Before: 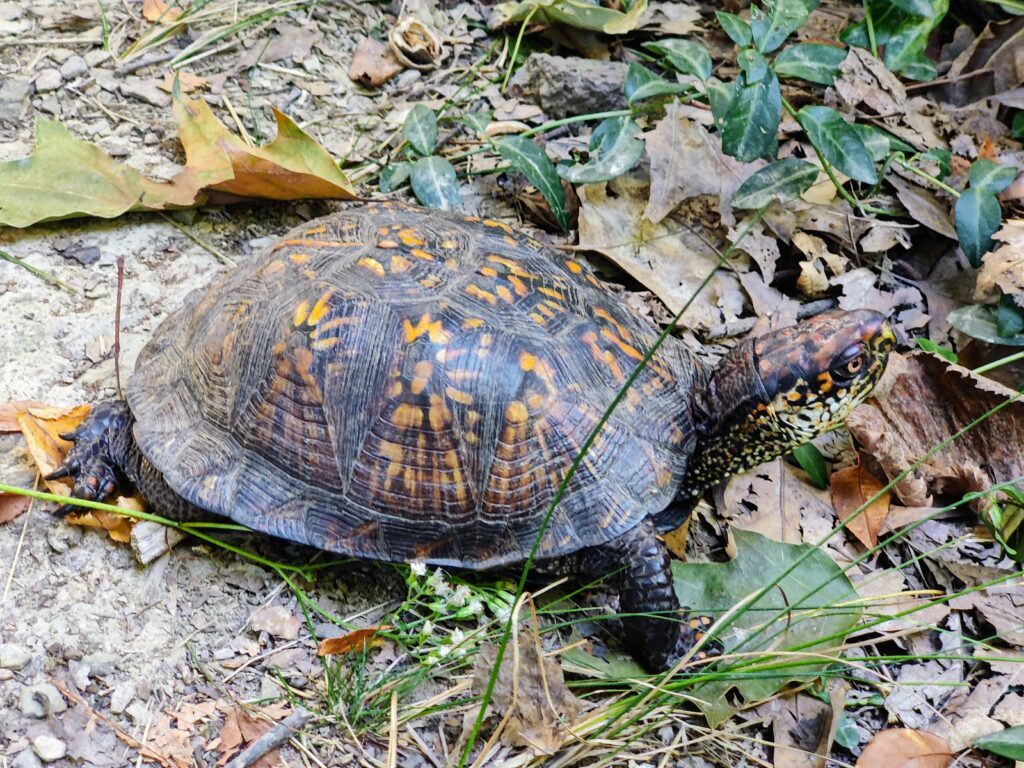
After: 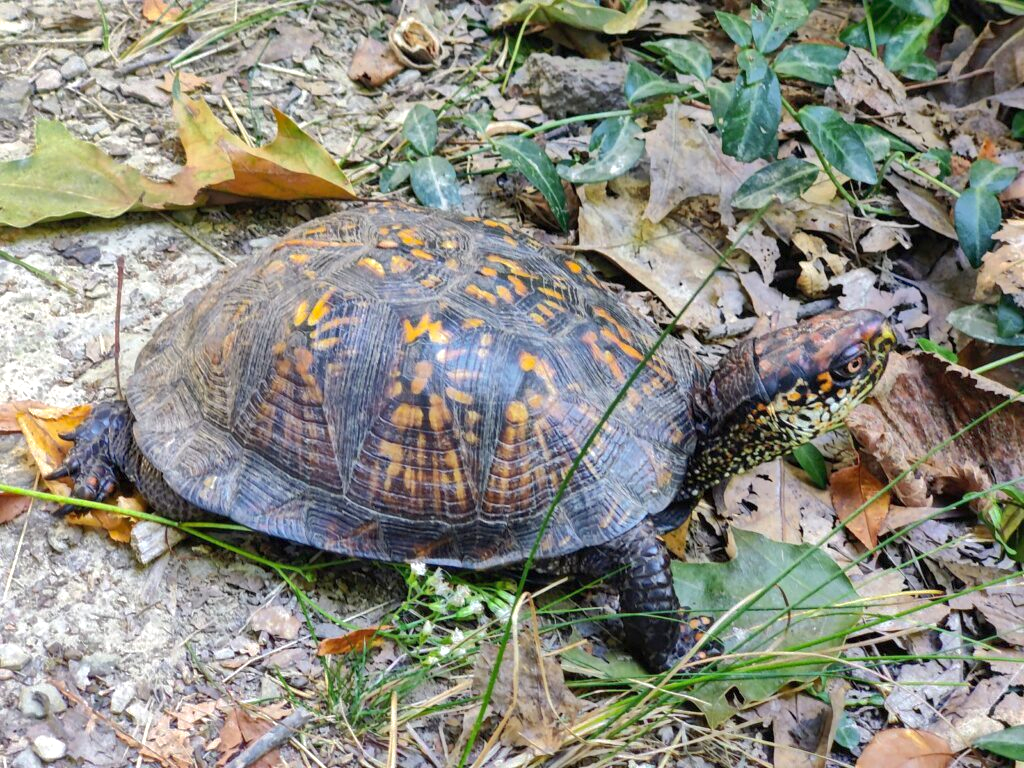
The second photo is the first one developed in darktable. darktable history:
shadows and highlights: on, module defaults
exposure: exposure 0.2 EV, compensate highlight preservation false
